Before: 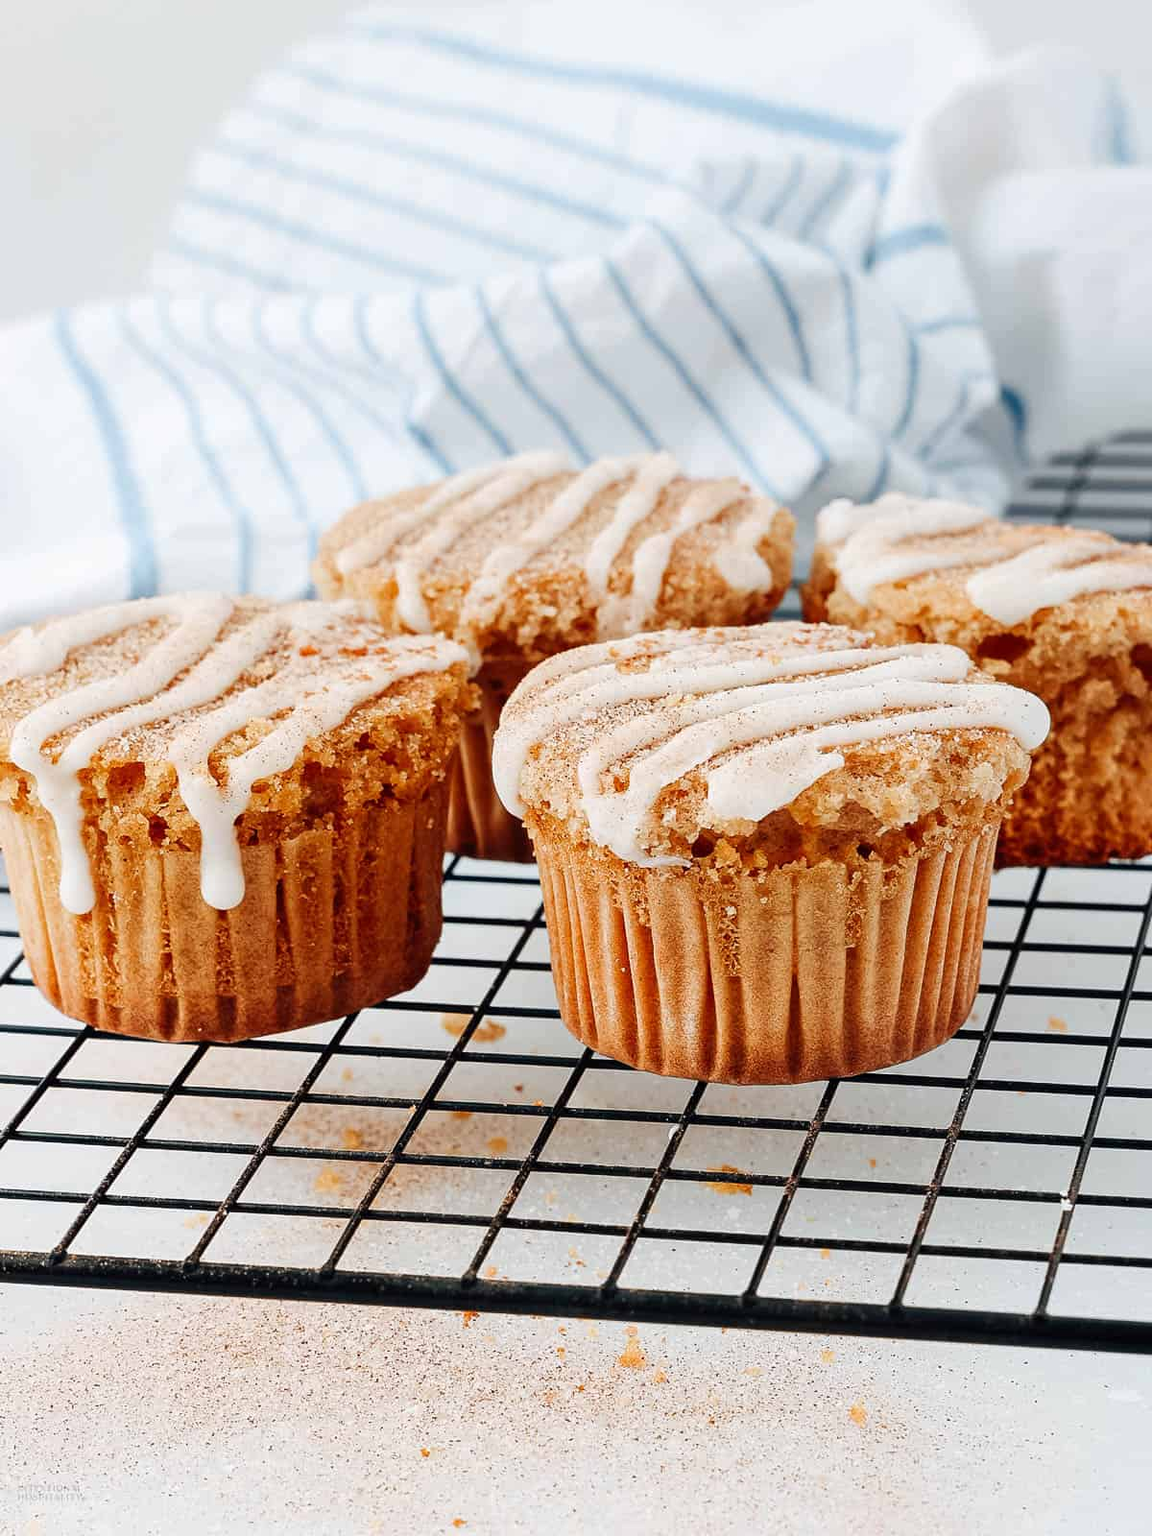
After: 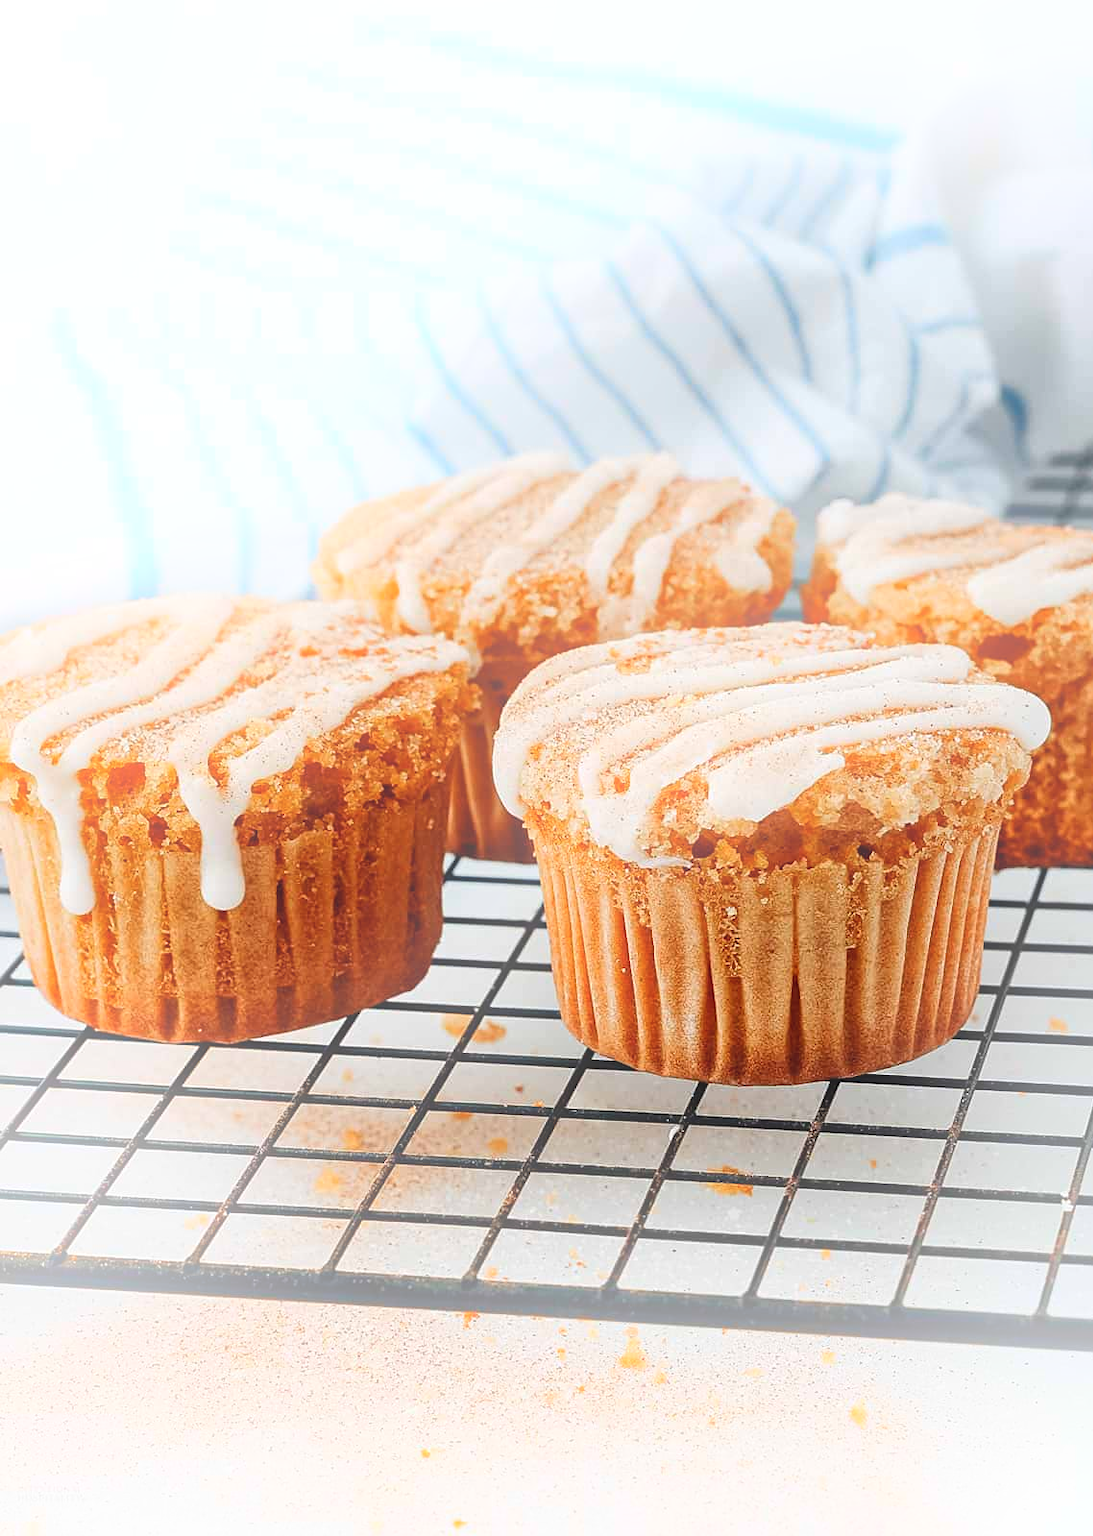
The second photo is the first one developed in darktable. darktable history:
bloom: on, module defaults
shadows and highlights: soften with gaussian
crop and rotate: right 5.167%
sharpen: amount 0.2
